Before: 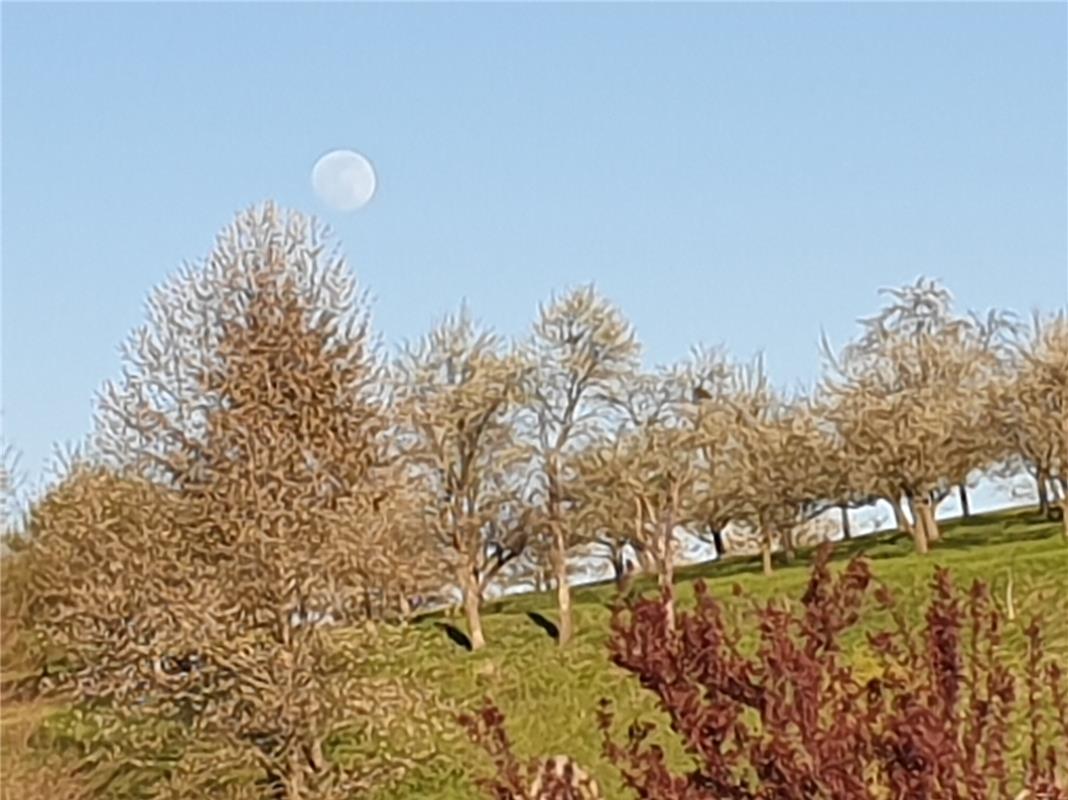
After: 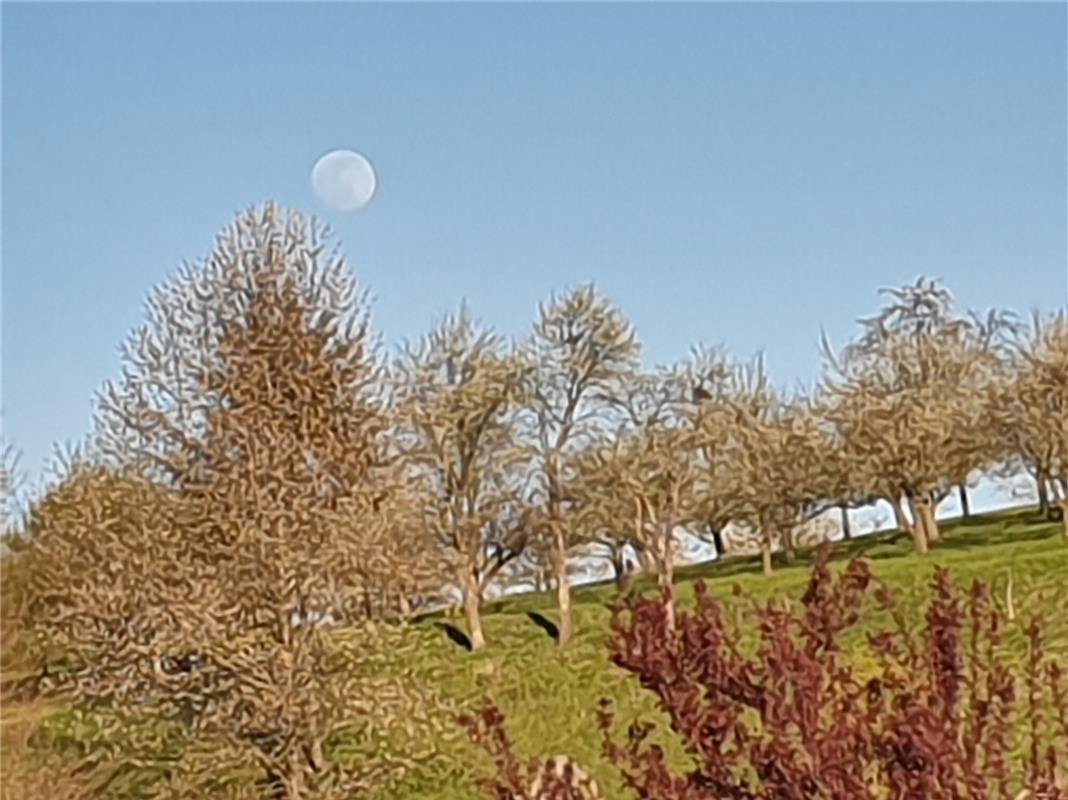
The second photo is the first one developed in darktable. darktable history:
shadows and highlights: shadows 43.6, white point adjustment -1.41, soften with gaussian
